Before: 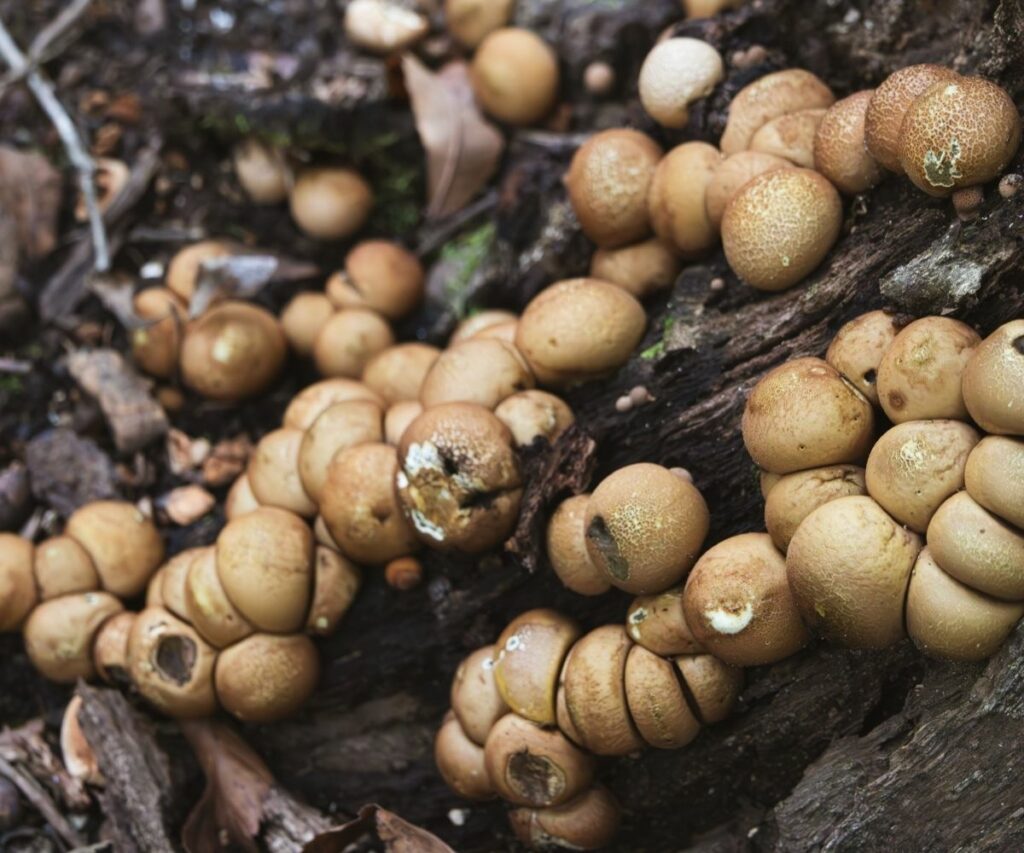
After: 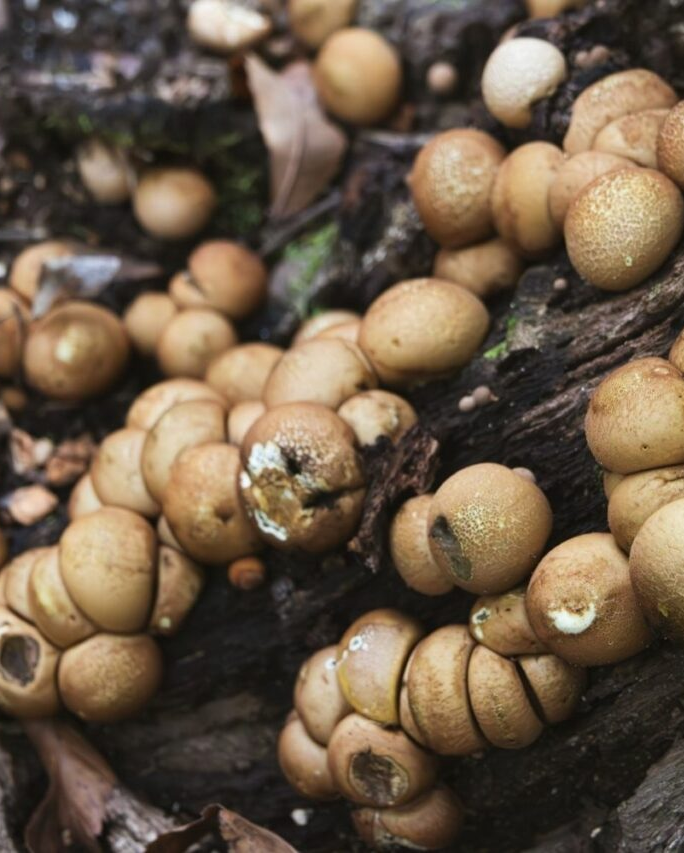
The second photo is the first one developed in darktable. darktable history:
crop: left 15.372%, right 17.773%
